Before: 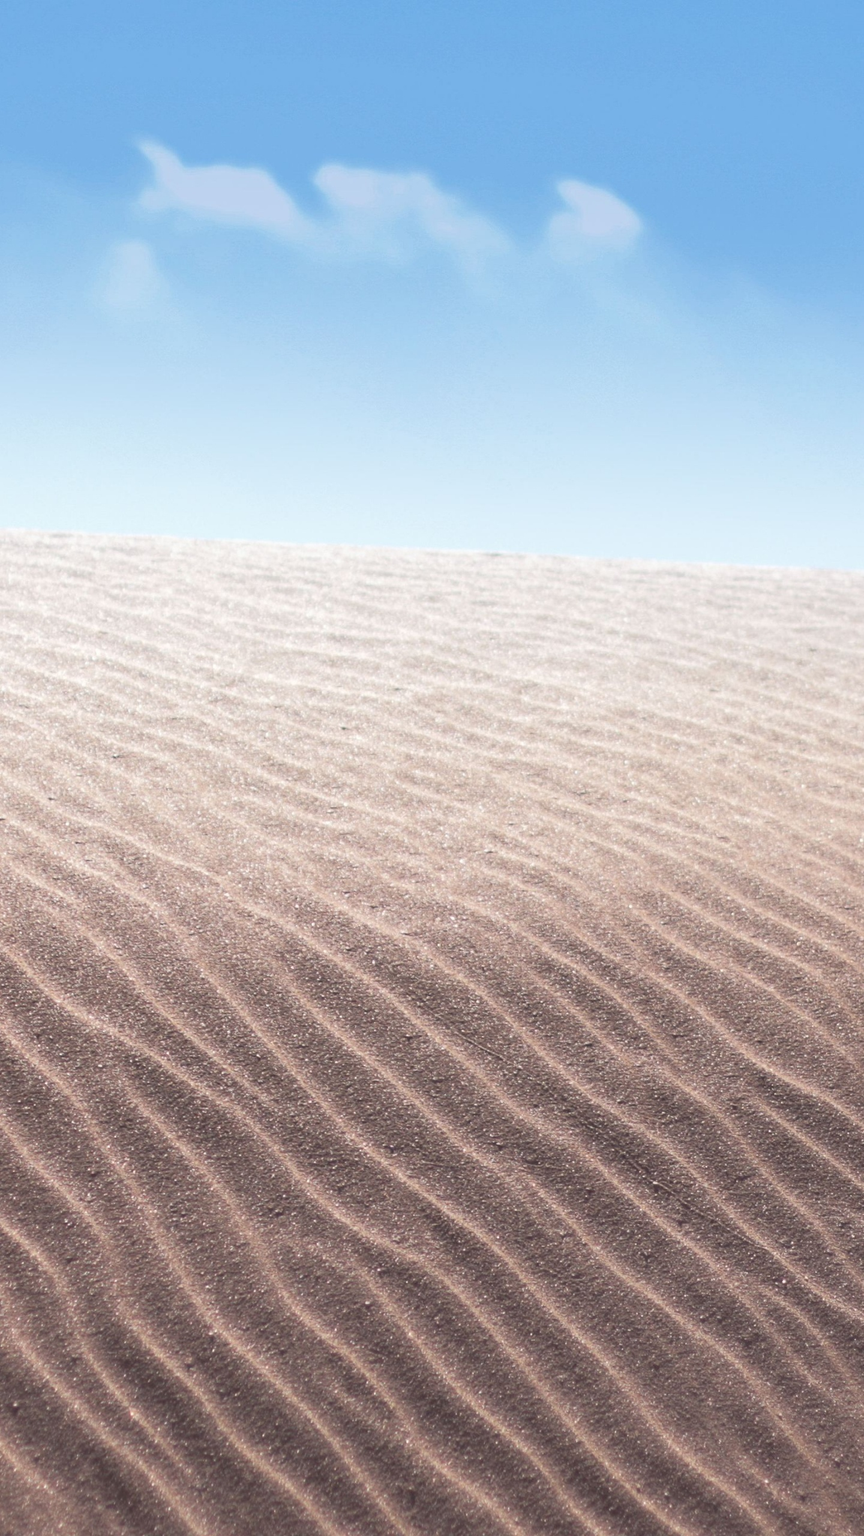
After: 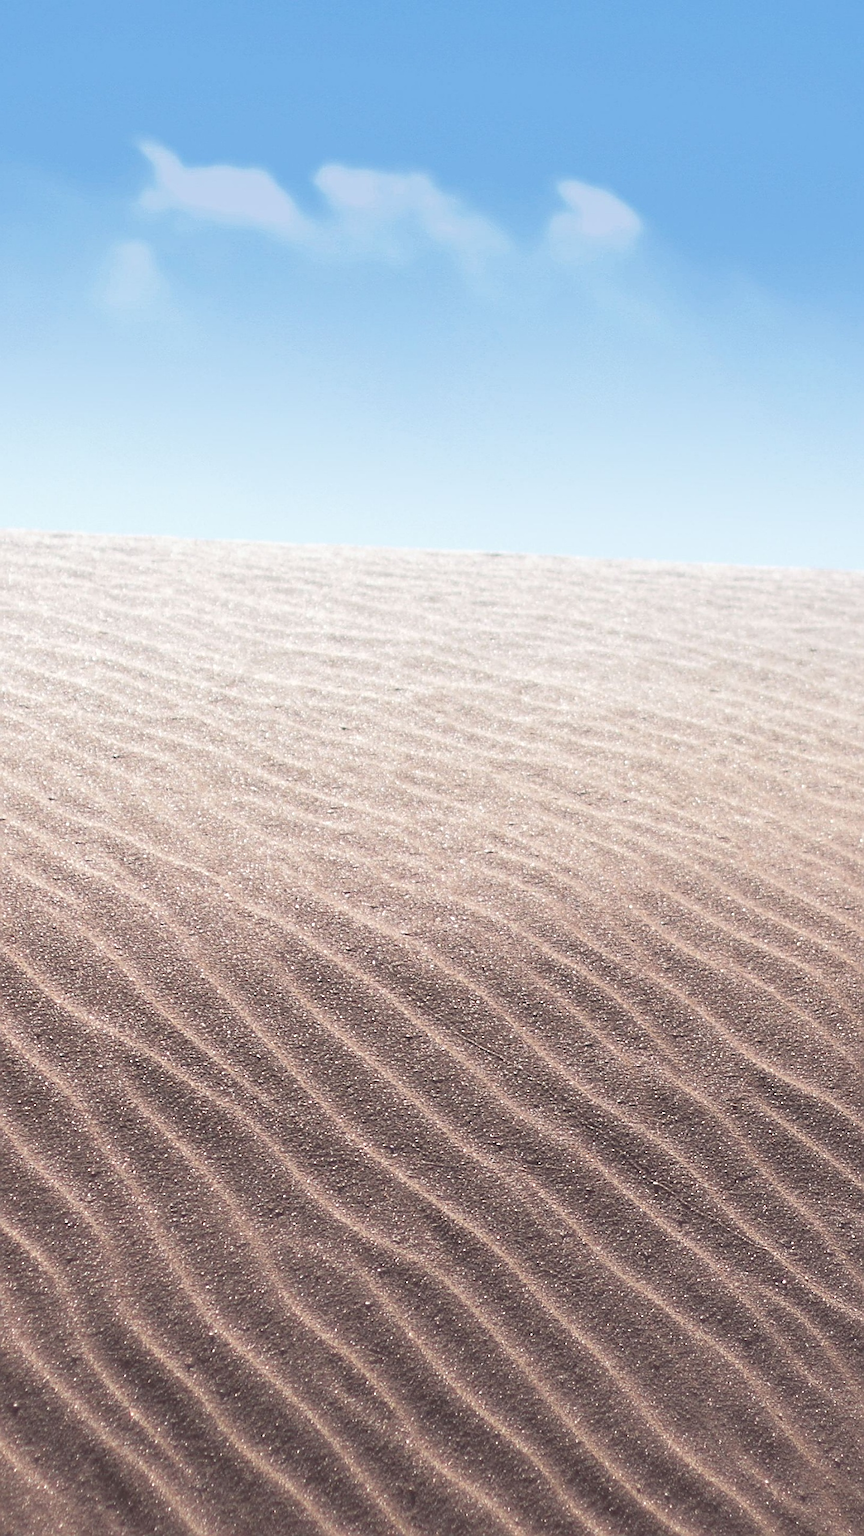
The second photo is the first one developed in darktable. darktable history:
sharpen: radius 1.422, amount 1.25, threshold 0.62
